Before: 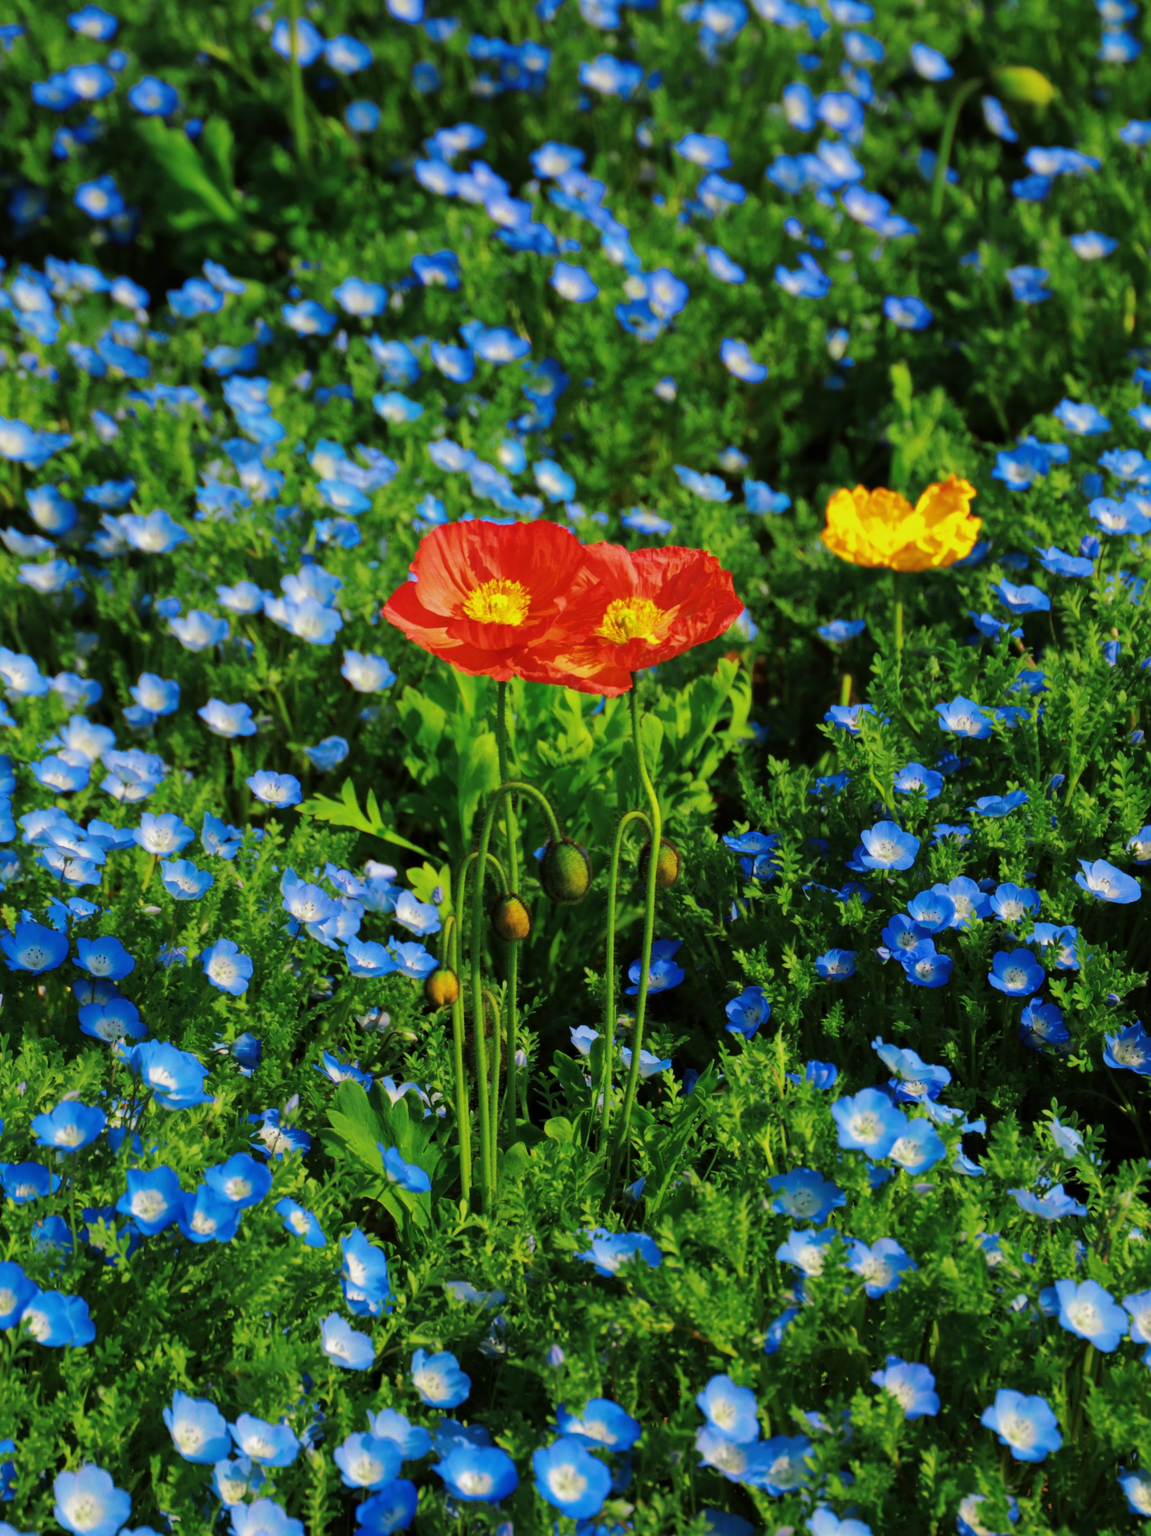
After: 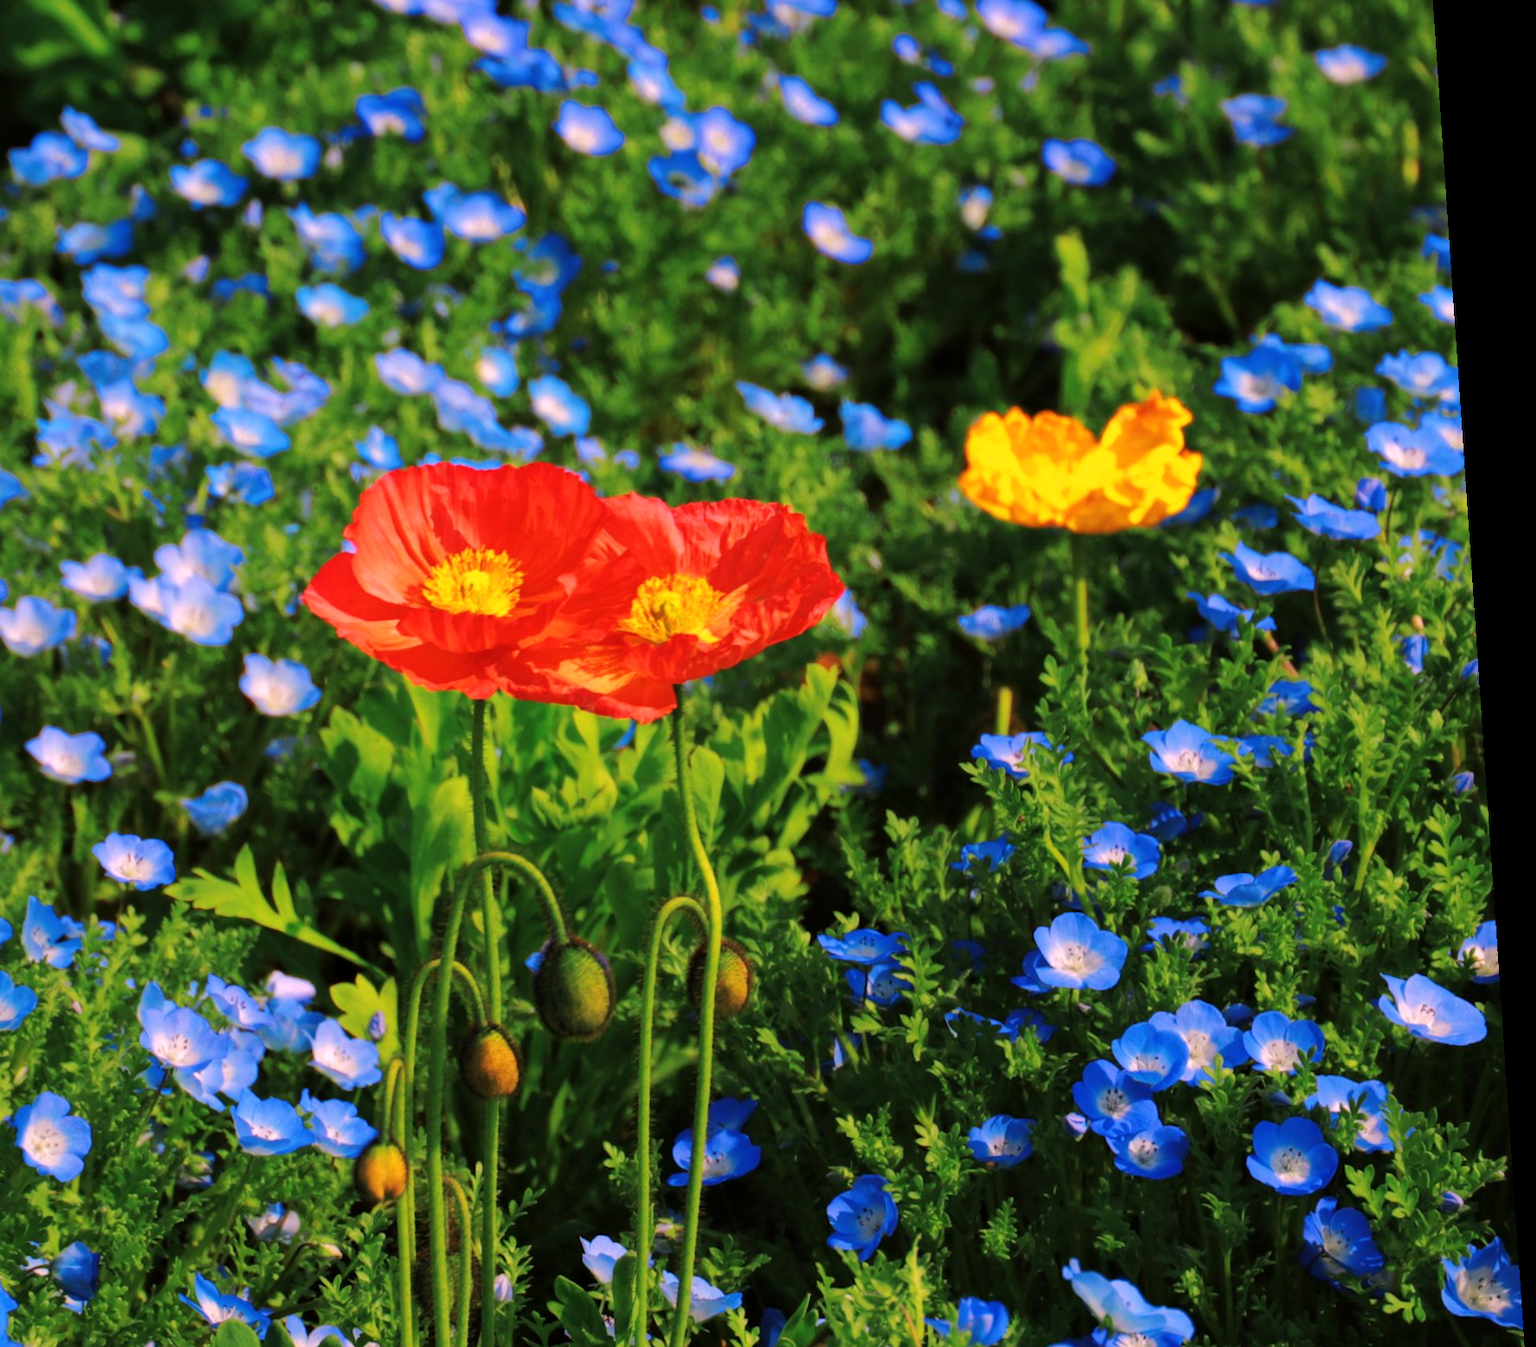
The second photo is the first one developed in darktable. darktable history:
rotate and perspective: rotation 0.128°, lens shift (vertical) -0.181, lens shift (horizontal) -0.044, shear 0.001, automatic cropping off
white balance: red 1.188, blue 1.11
crop: left 18.38%, top 11.092%, right 2.134%, bottom 33.217%
